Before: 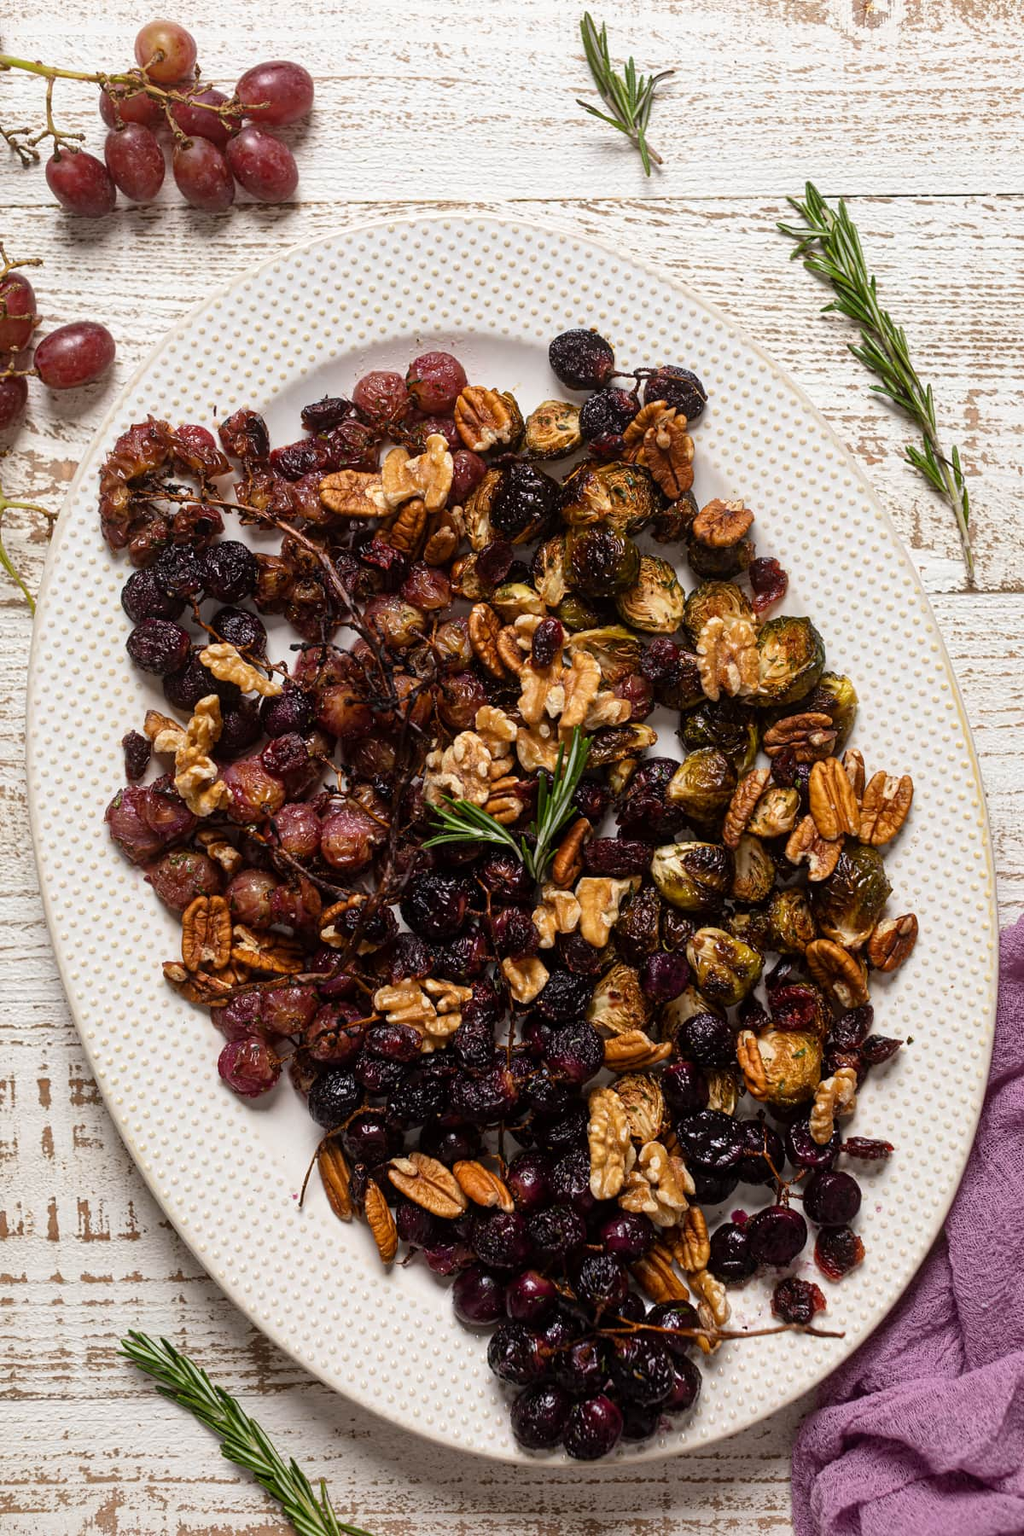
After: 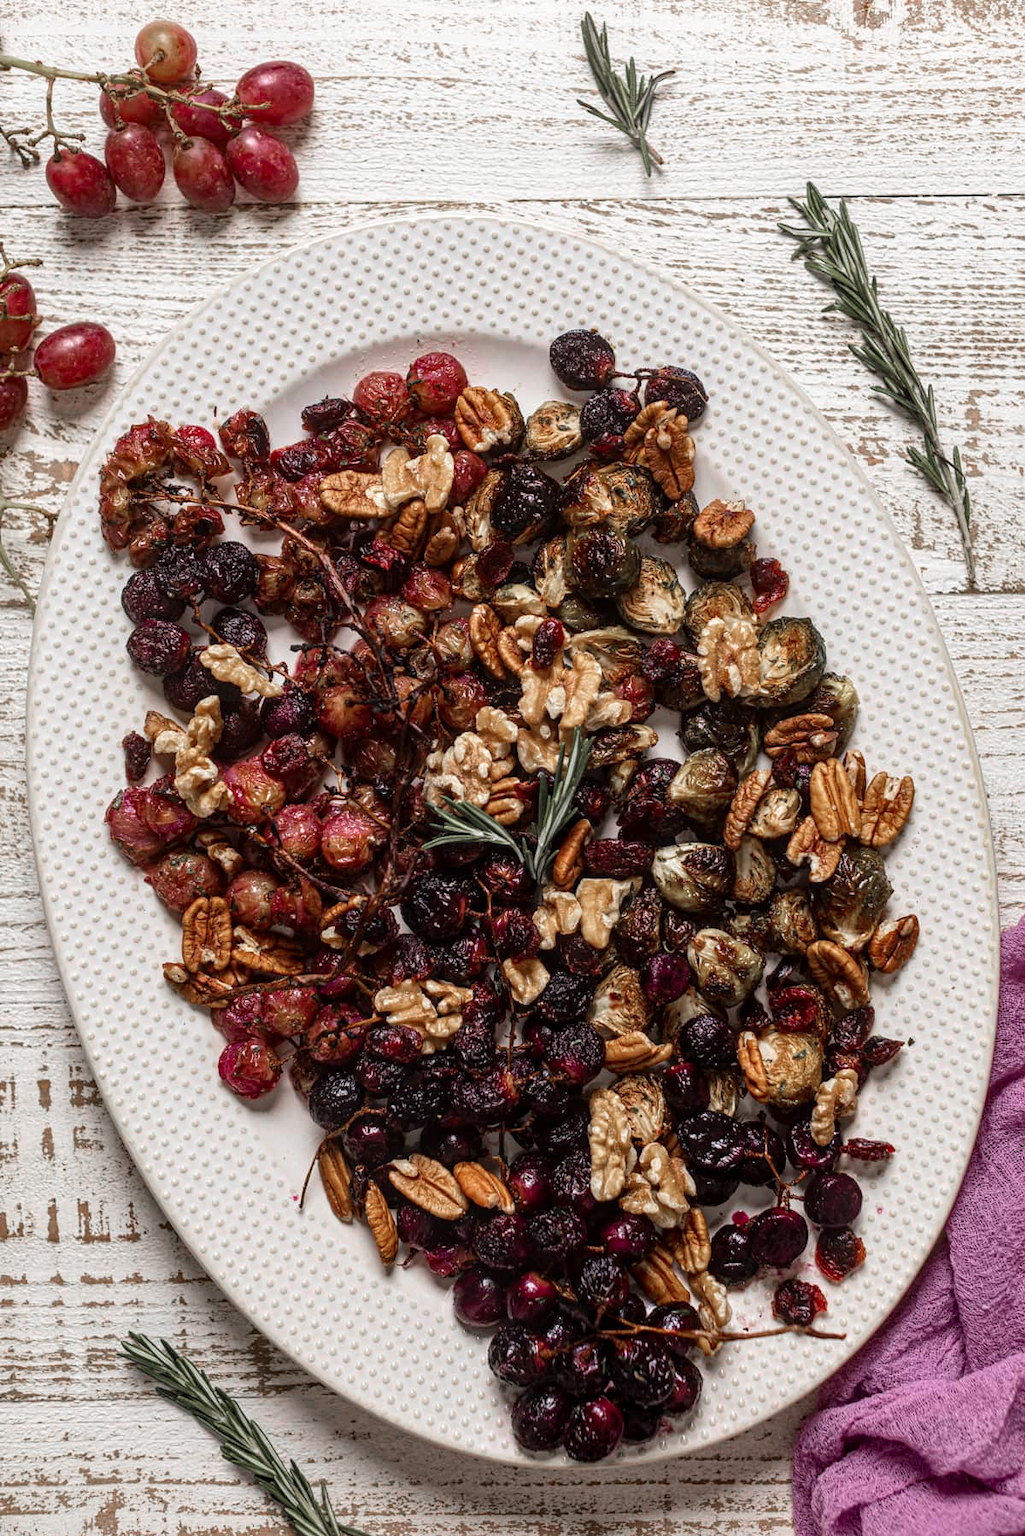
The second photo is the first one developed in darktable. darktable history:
color zones: curves: ch1 [(0, 0.708) (0.088, 0.648) (0.245, 0.187) (0.429, 0.326) (0.571, 0.498) (0.714, 0.5) (0.857, 0.5) (1, 0.708)]
local contrast: on, module defaults
color calibration: illuminant same as pipeline (D50), adaptation XYZ, x 0.346, y 0.358, temperature 5005.15 K
crop: bottom 0.065%
